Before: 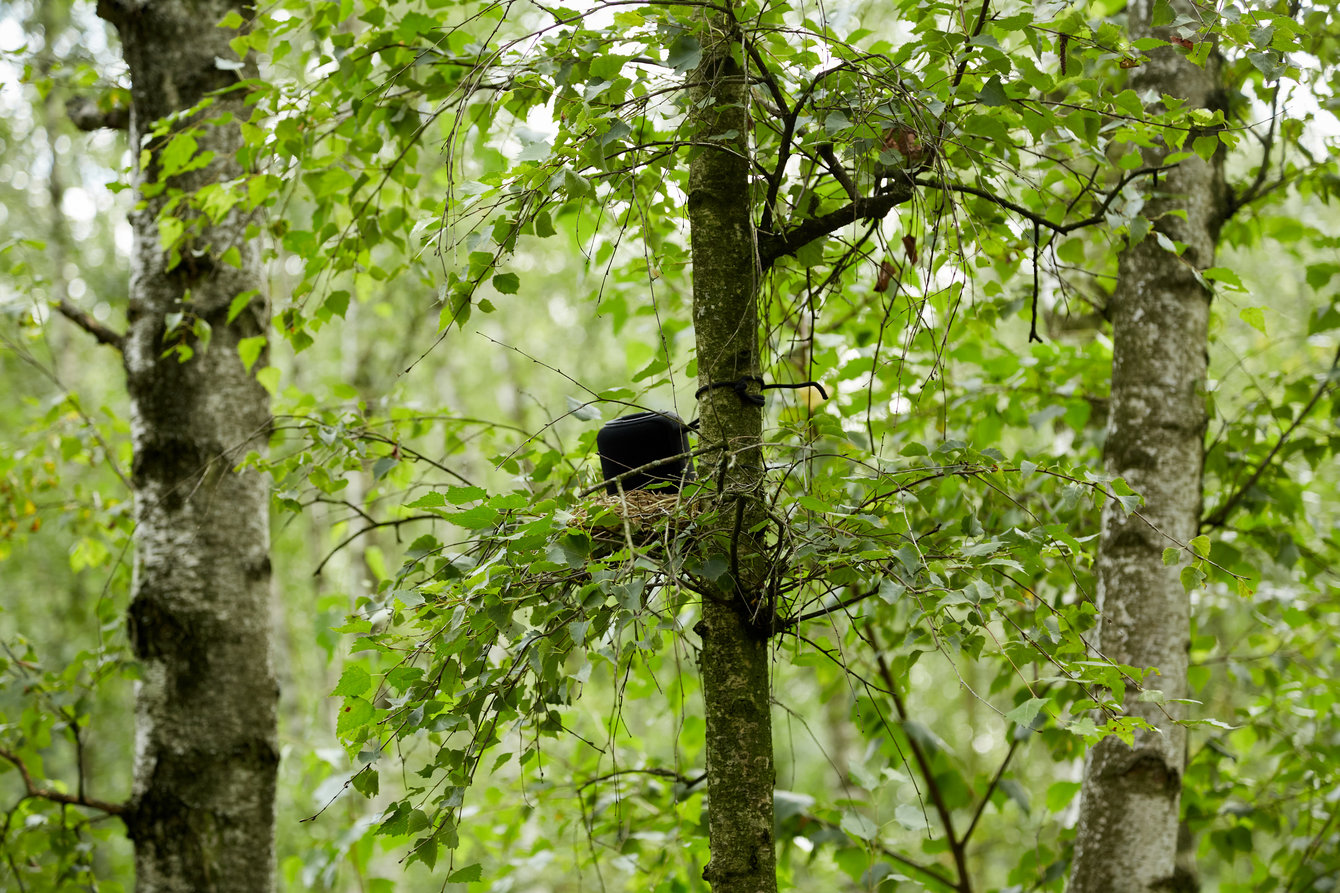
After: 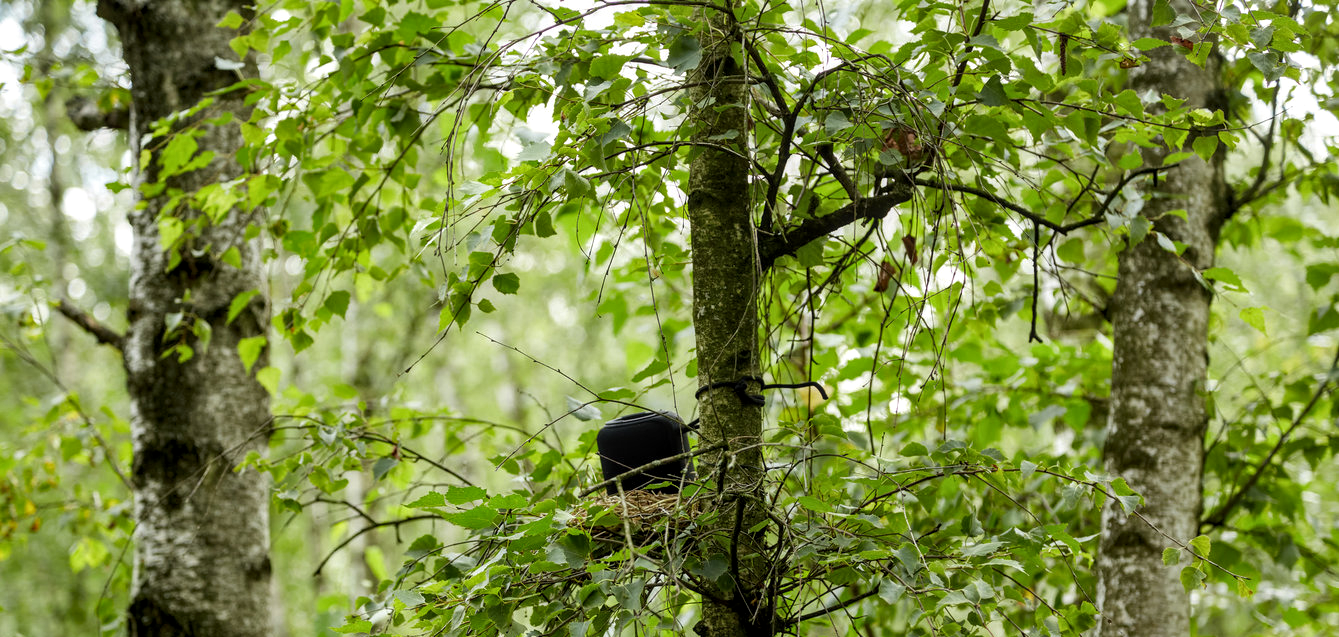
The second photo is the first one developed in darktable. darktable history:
crop: bottom 28.576%
local contrast: on, module defaults
tone equalizer: on, module defaults
